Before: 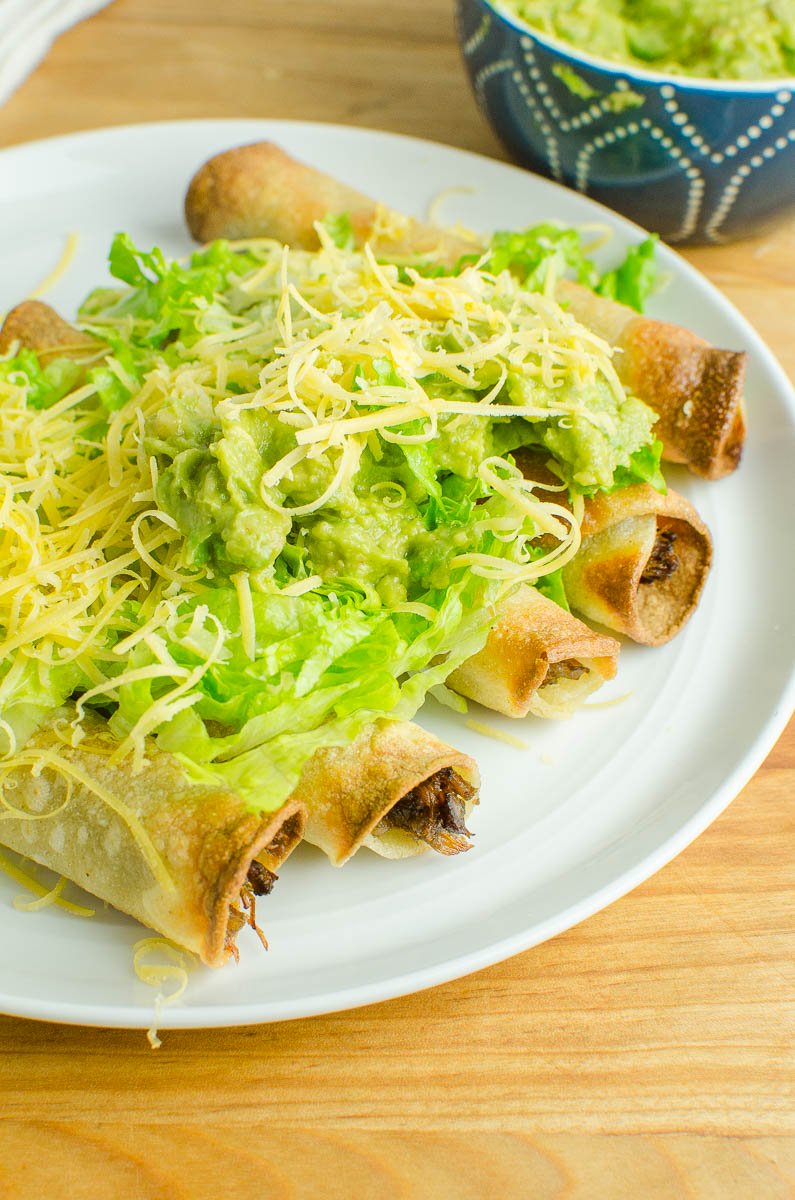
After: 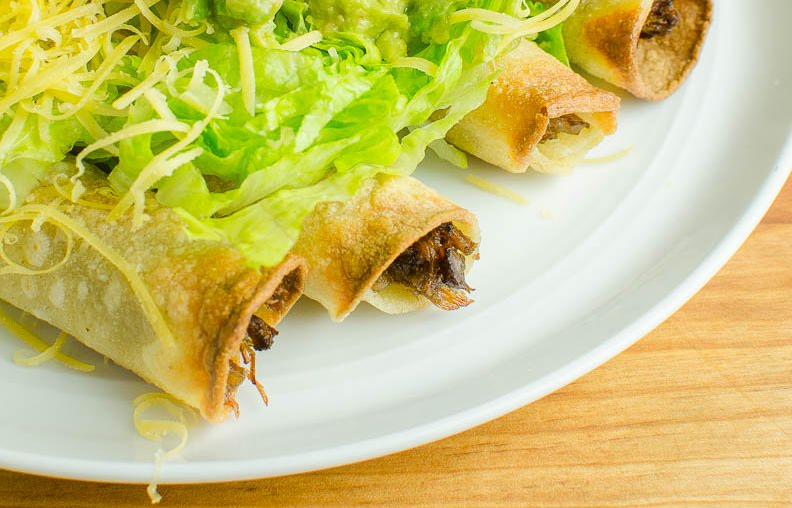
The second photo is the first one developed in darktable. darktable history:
crop: top 45.498%, bottom 12.133%
contrast equalizer: octaves 7, y [[0.5, 0.5, 0.544, 0.569, 0.5, 0.5], [0.5 ×6], [0.5 ×6], [0 ×6], [0 ×6]], mix -0.197
